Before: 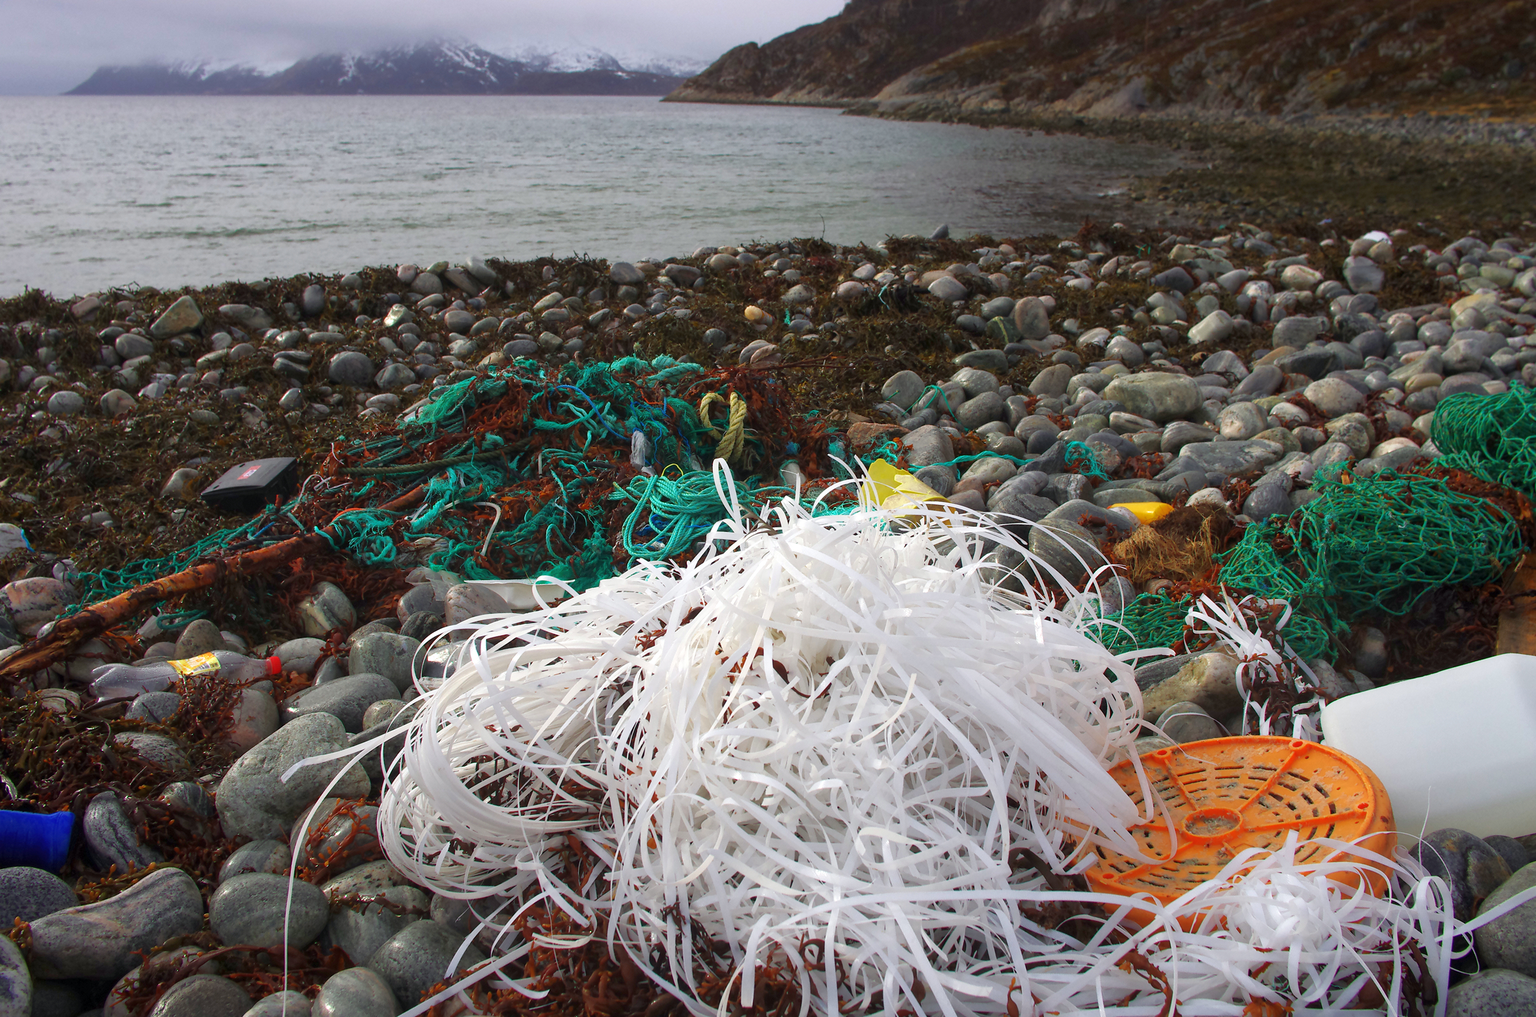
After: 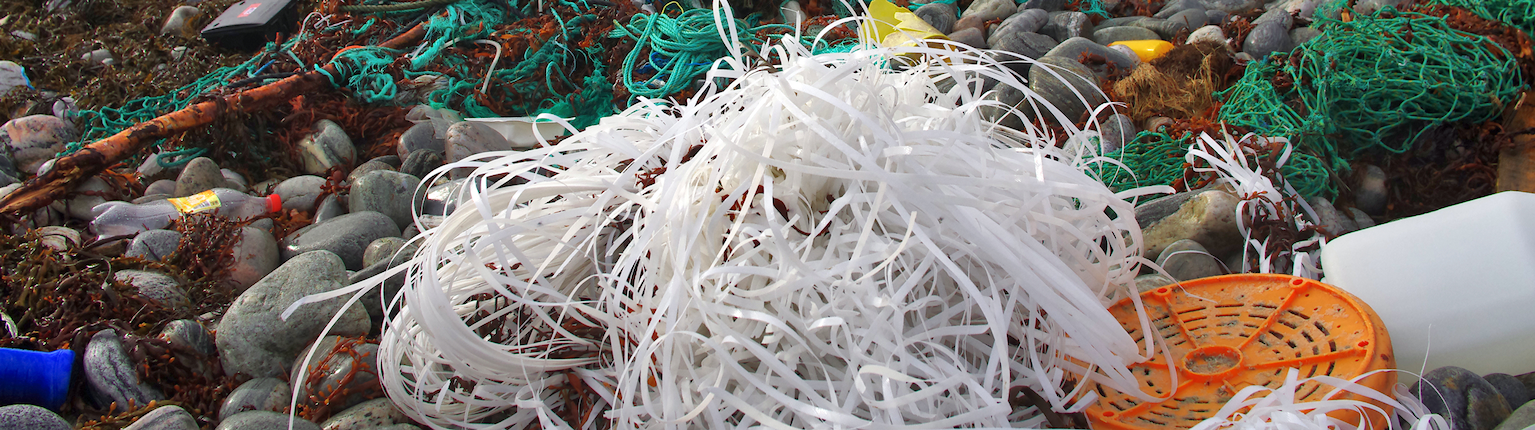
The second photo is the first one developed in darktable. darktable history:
shadows and highlights: shadows color adjustment 98.02%, highlights color adjustment 59.08%, soften with gaussian
crop: top 45.52%, bottom 12.183%
